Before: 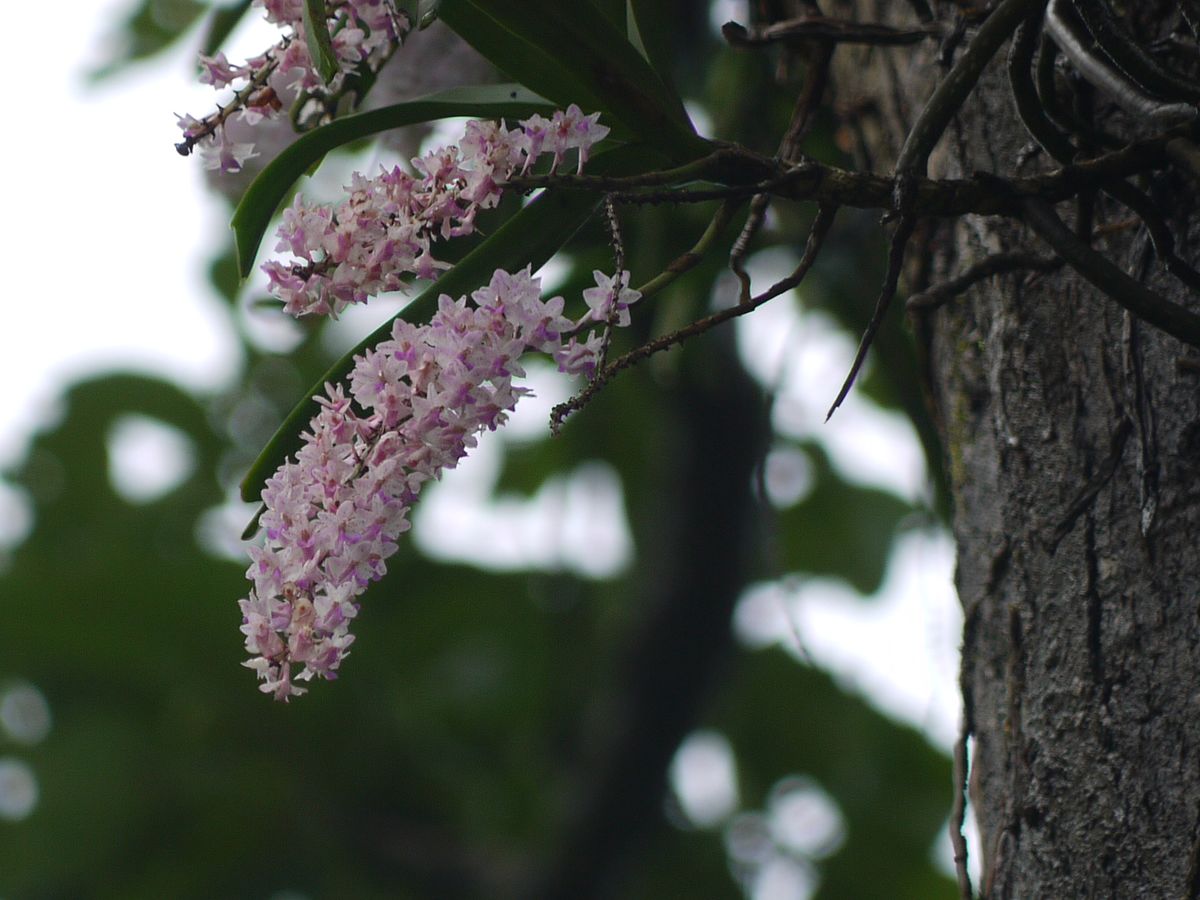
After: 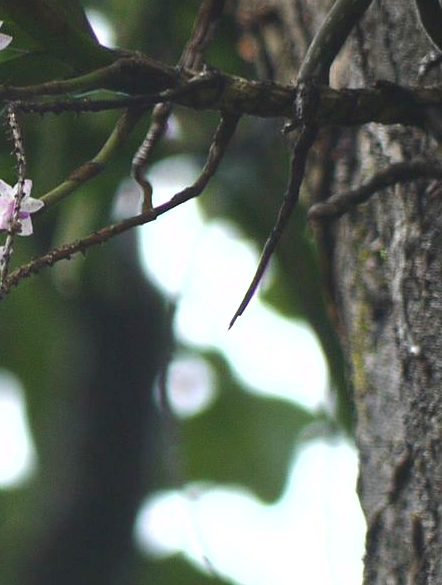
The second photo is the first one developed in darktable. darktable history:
crop and rotate: left 49.877%, top 10.148%, right 13.215%, bottom 24.81%
shadows and highlights: shadows 11.97, white point adjustment 1.11, highlights -2.04, soften with gaussian
exposure: black level correction -0.002, exposure 1.348 EV, compensate highlight preservation false
